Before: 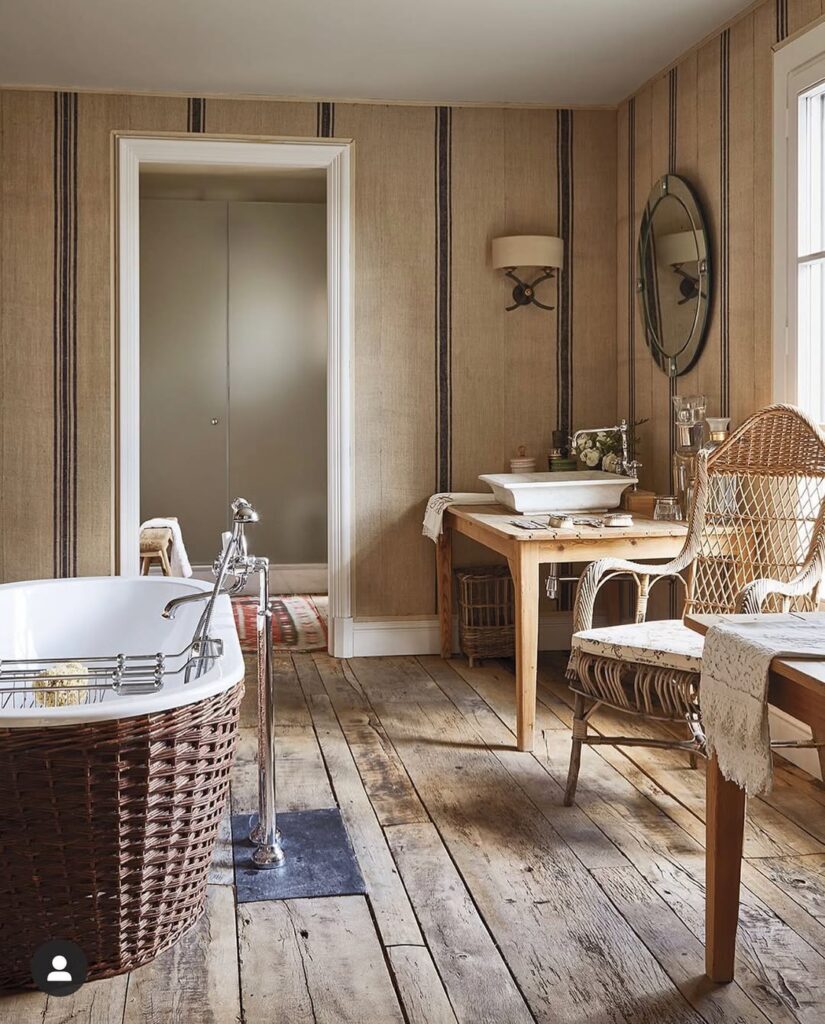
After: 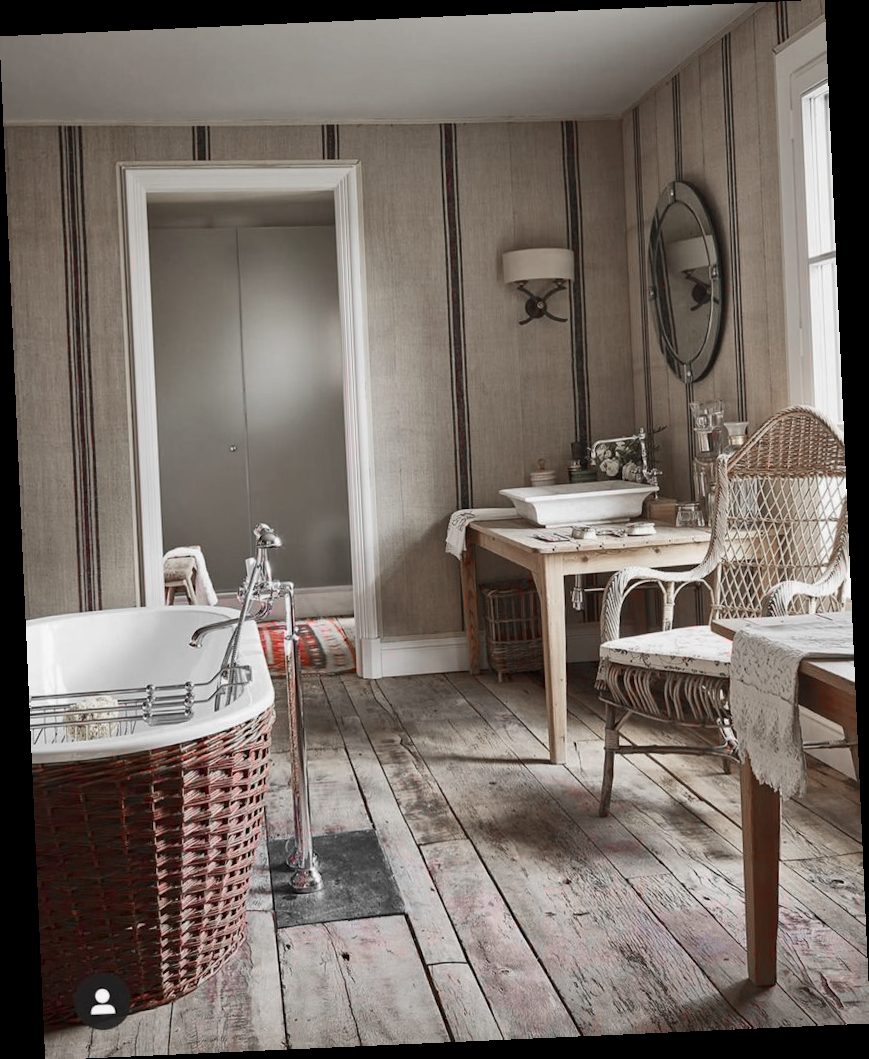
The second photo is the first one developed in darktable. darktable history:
shadows and highlights: shadows -20, white point adjustment -2, highlights -35
color zones: curves: ch1 [(0, 0.831) (0.08, 0.771) (0.157, 0.268) (0.241, 0.207) (0.562, -0.005) (0.714, -0.013) (0.876, 0.01) (1, 0.831)]
rotate and perspective: rotation -2.56°, automatic cropping off
contrast brightness saturation: contrast 0.08, saturation 0.02
